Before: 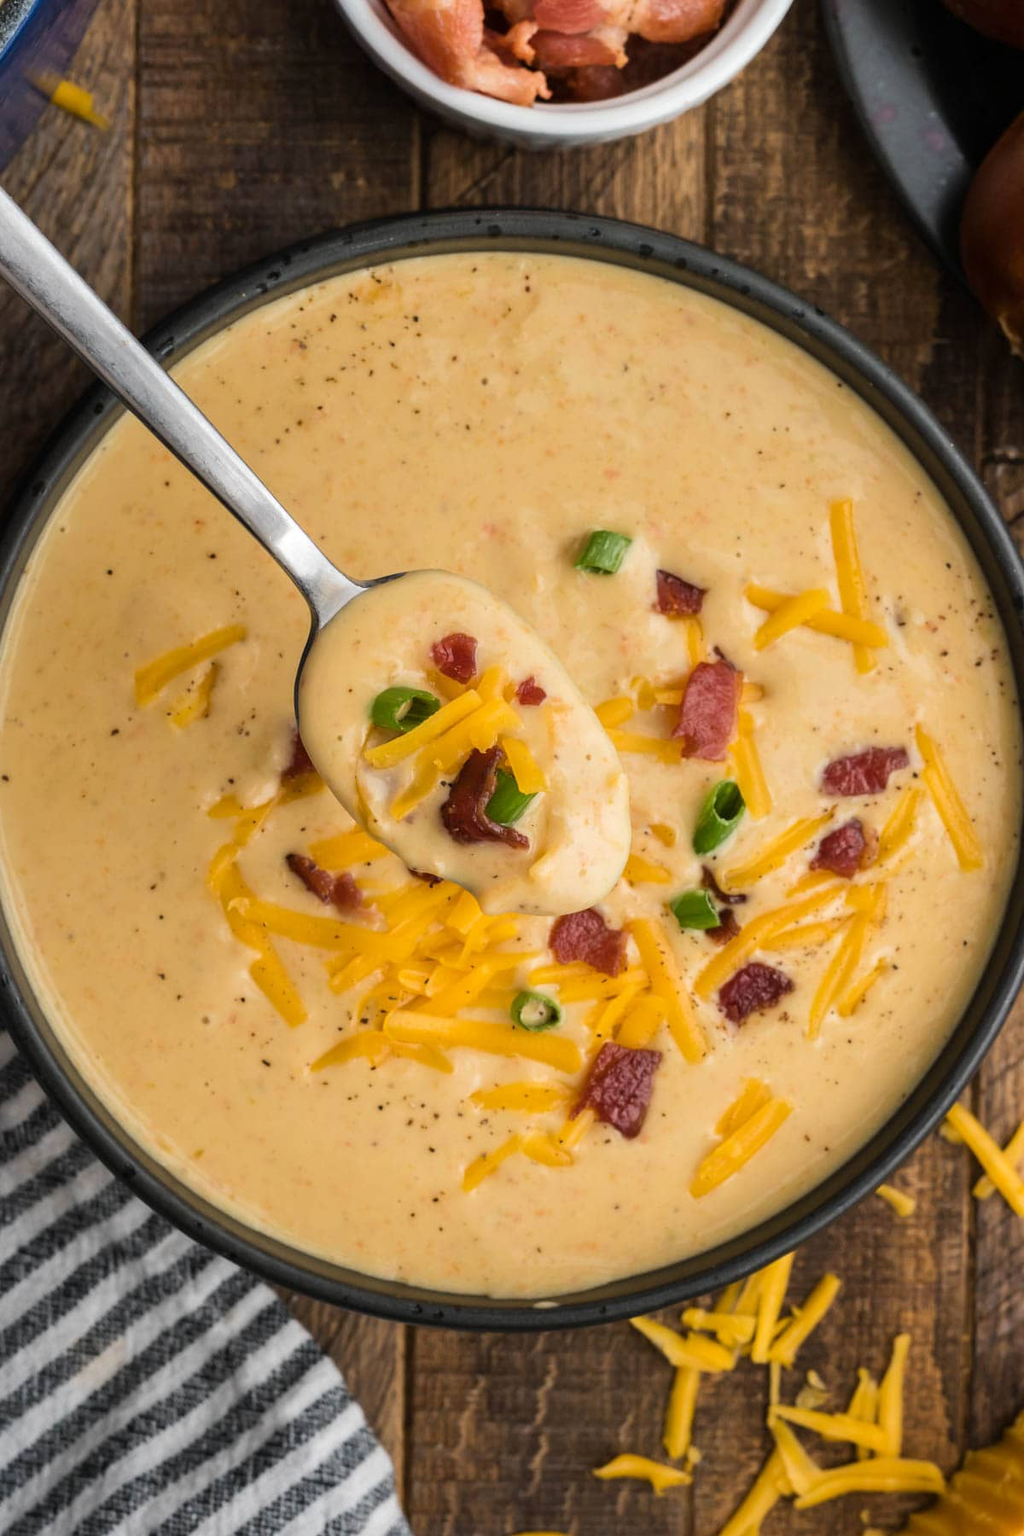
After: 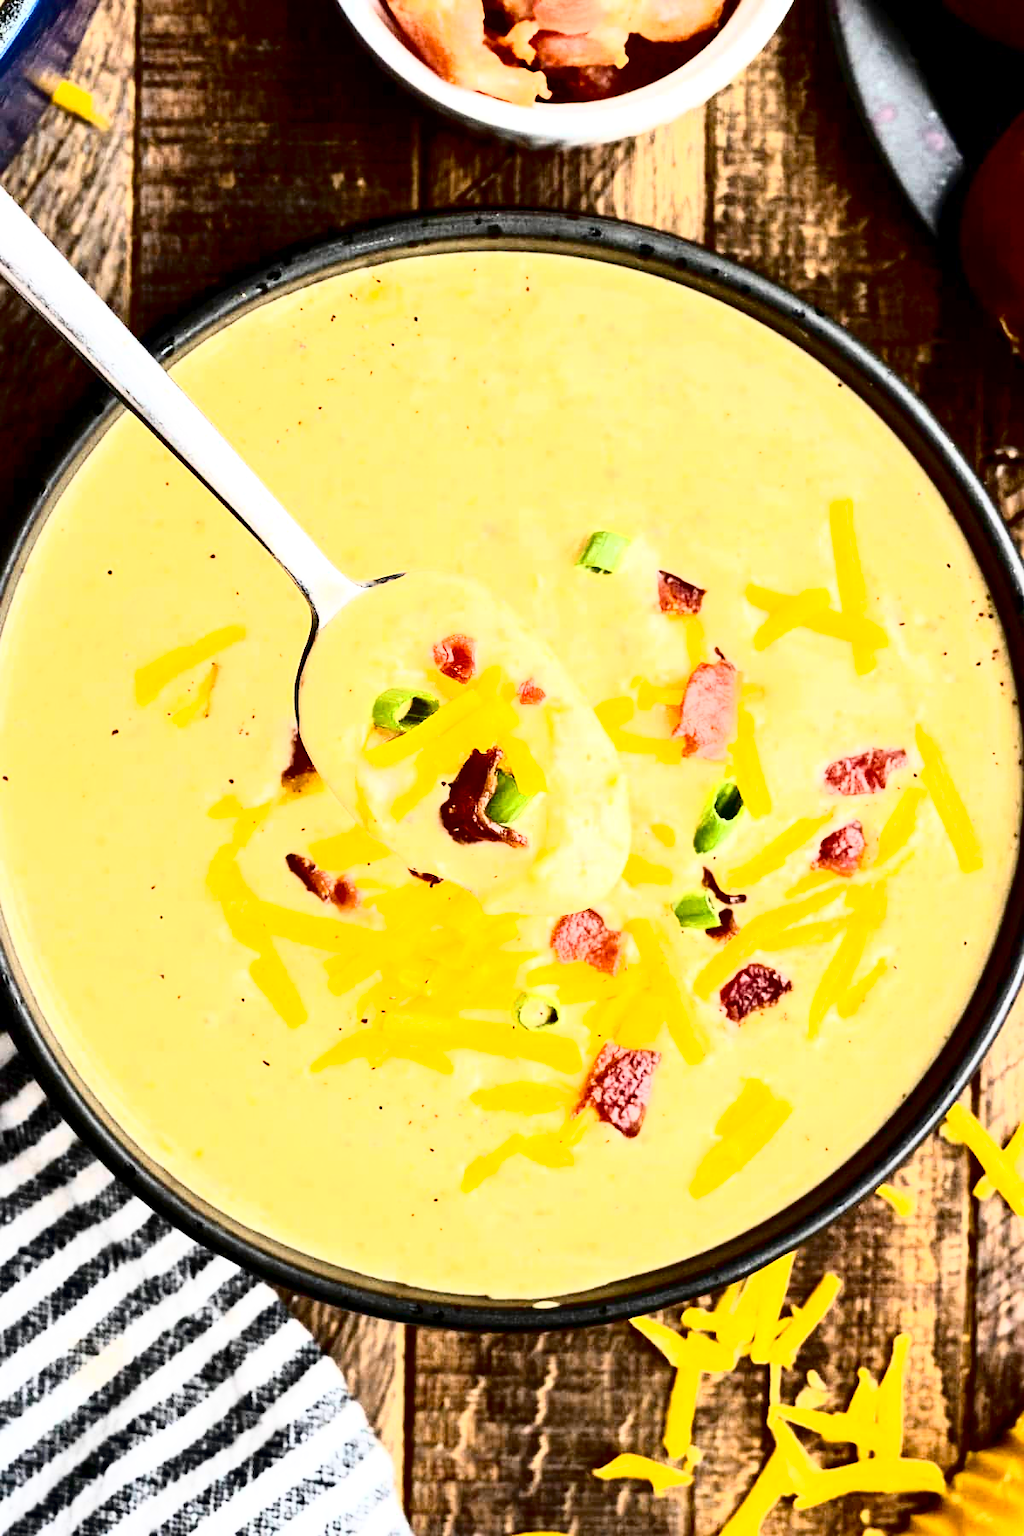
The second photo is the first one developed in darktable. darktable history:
tone curve: curves: ch0 [(0, 0) (0.003, 0.002) (0.011, 0.005) (0.025, 0.011) (0.044, 0.017) (0.069, 0.021) (0.1, 0.027) (0.136, 0.035) (0.177, 0.05) (0.224, 0.076) (0.277, 0.126) (0.335, 0.212) (0.399, 0.333) (0.468, 0.473) (0.543, 0.627) (0.623, 0.784) (0.709, 0.9) (0.801, 0.963) (0.898, 0.988) (1, 1)], color space Lab, independent channels, preserve colors none
contrast brightness saturation: contrast 0.205, brightness 0.148, saturation 0.147
exposure: black level correction 0.011, exposure 1.081 EV, compensate highlight preservation false
